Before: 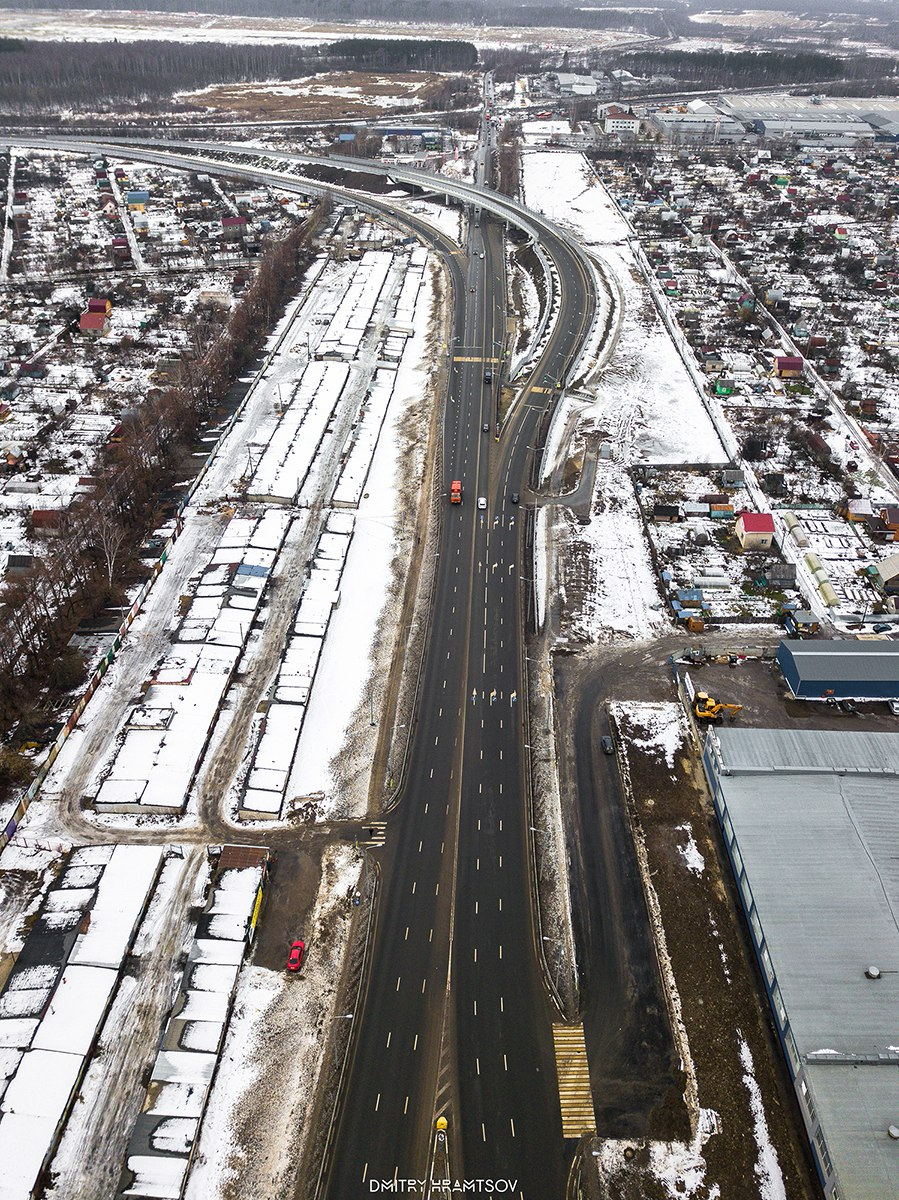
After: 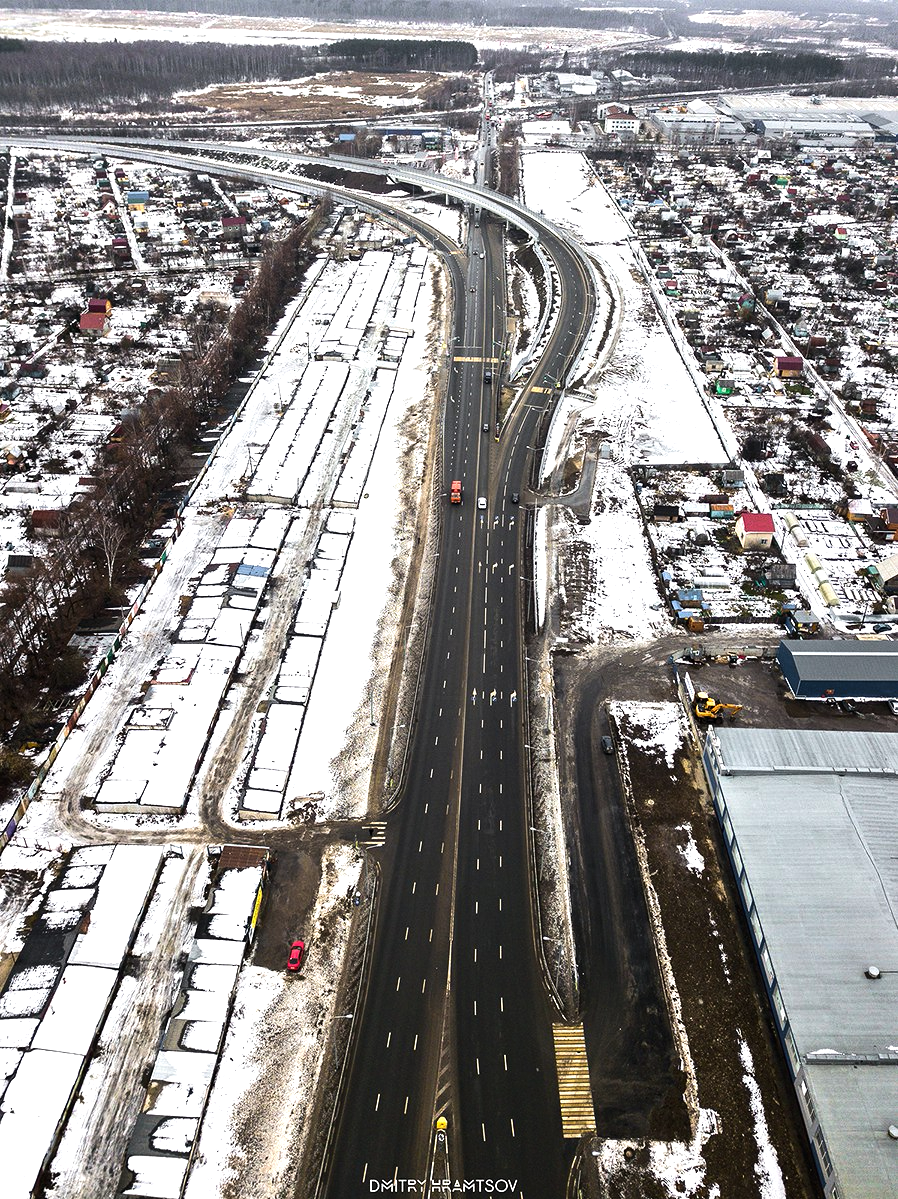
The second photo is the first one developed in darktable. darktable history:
tone equalizer: -8 EV -0.729 EV, -7 EV -0.665 EV, -6 EV -0.635 EV, -5 EV -0.375 EV, -3 EV 0.39 EV, -2 EV 0.6 EV, -1 EV 0.683 EV, +0 EV 0.778 EV, edges refinement/feathering 500, mask exposure compensation -1.57 EV, preserve details no
